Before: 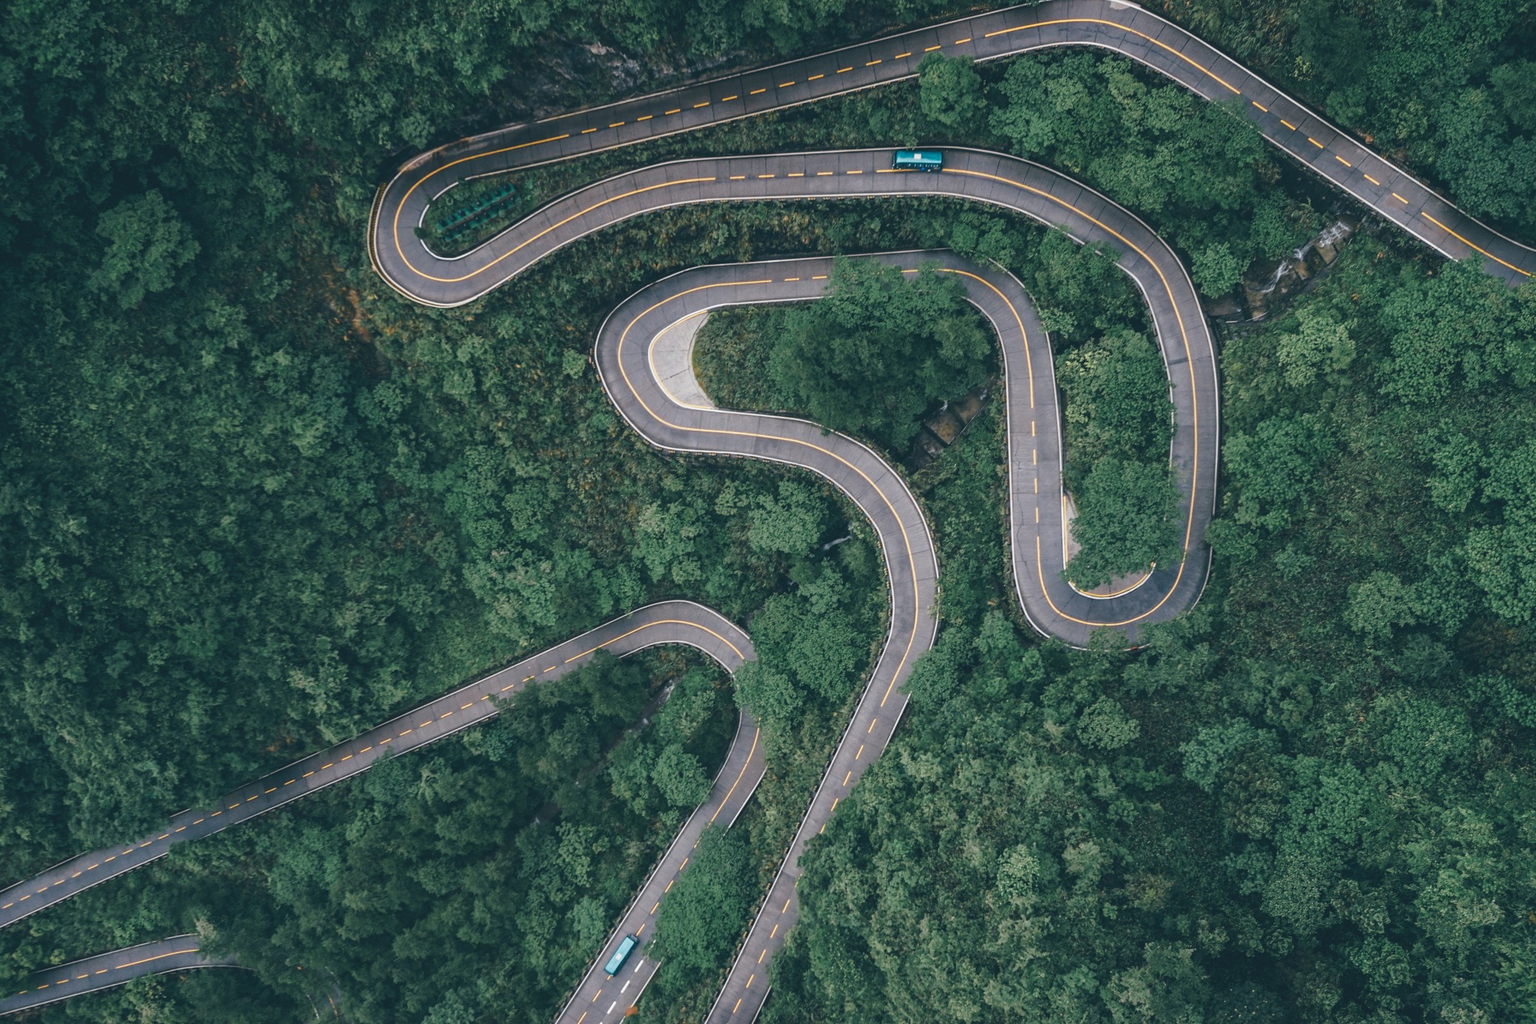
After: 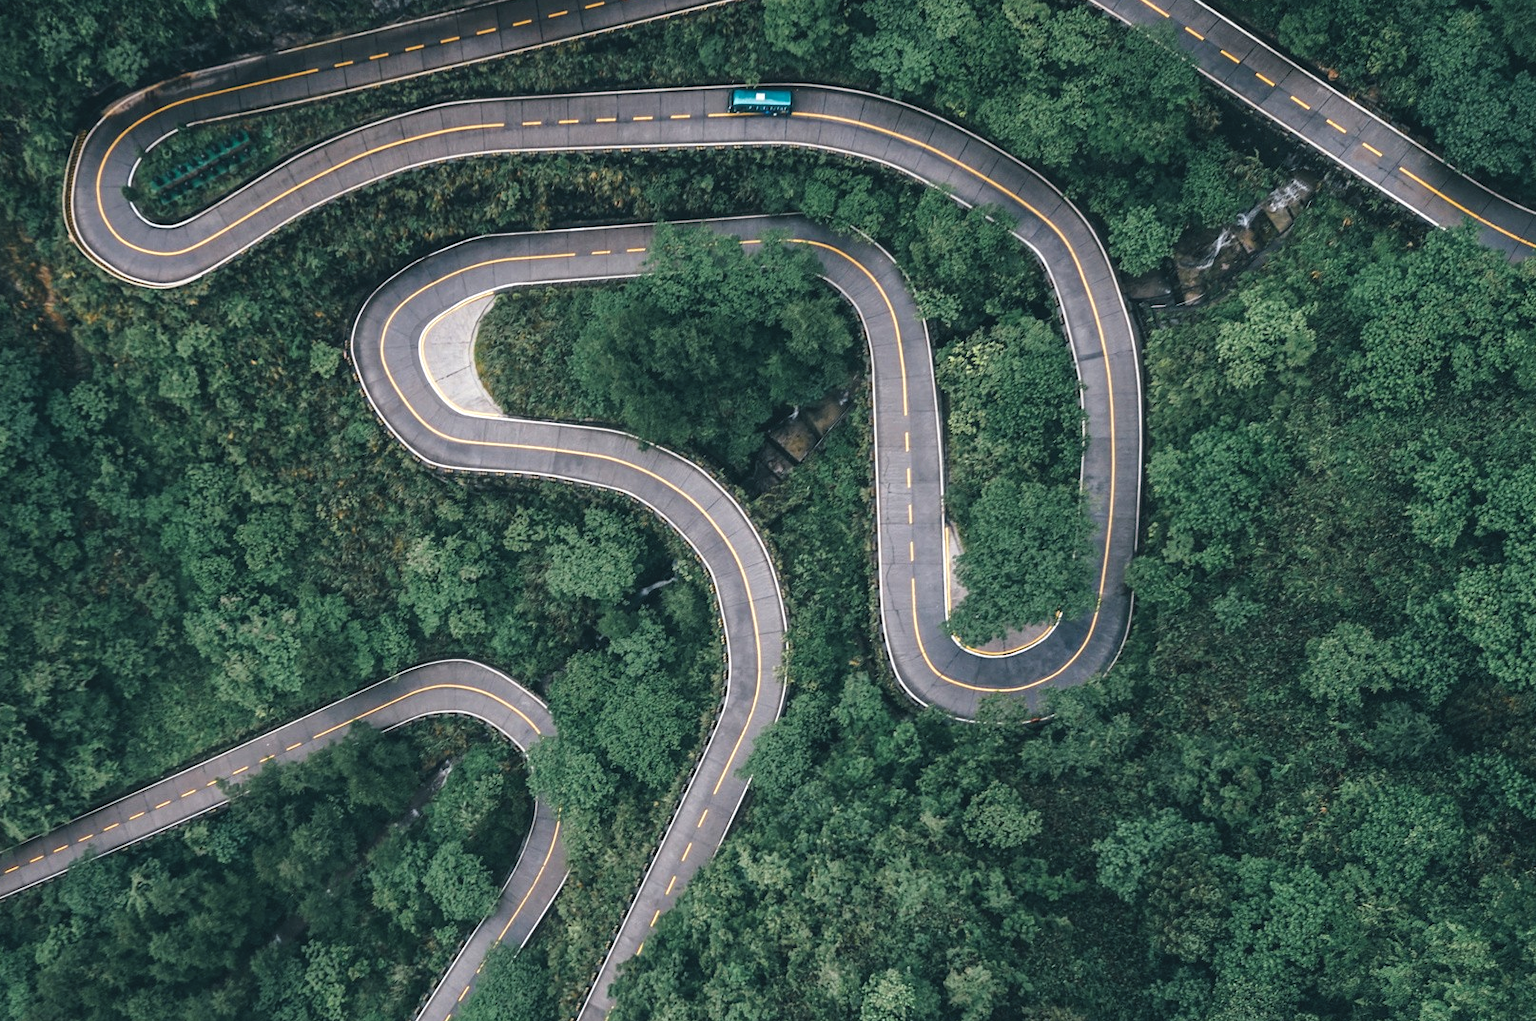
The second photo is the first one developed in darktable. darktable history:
levels: levels [0.055, 0.477, 0.9]
crop and rotate: left 20.74%, top 7.912%, right 0.375%, bottom 13.378%
